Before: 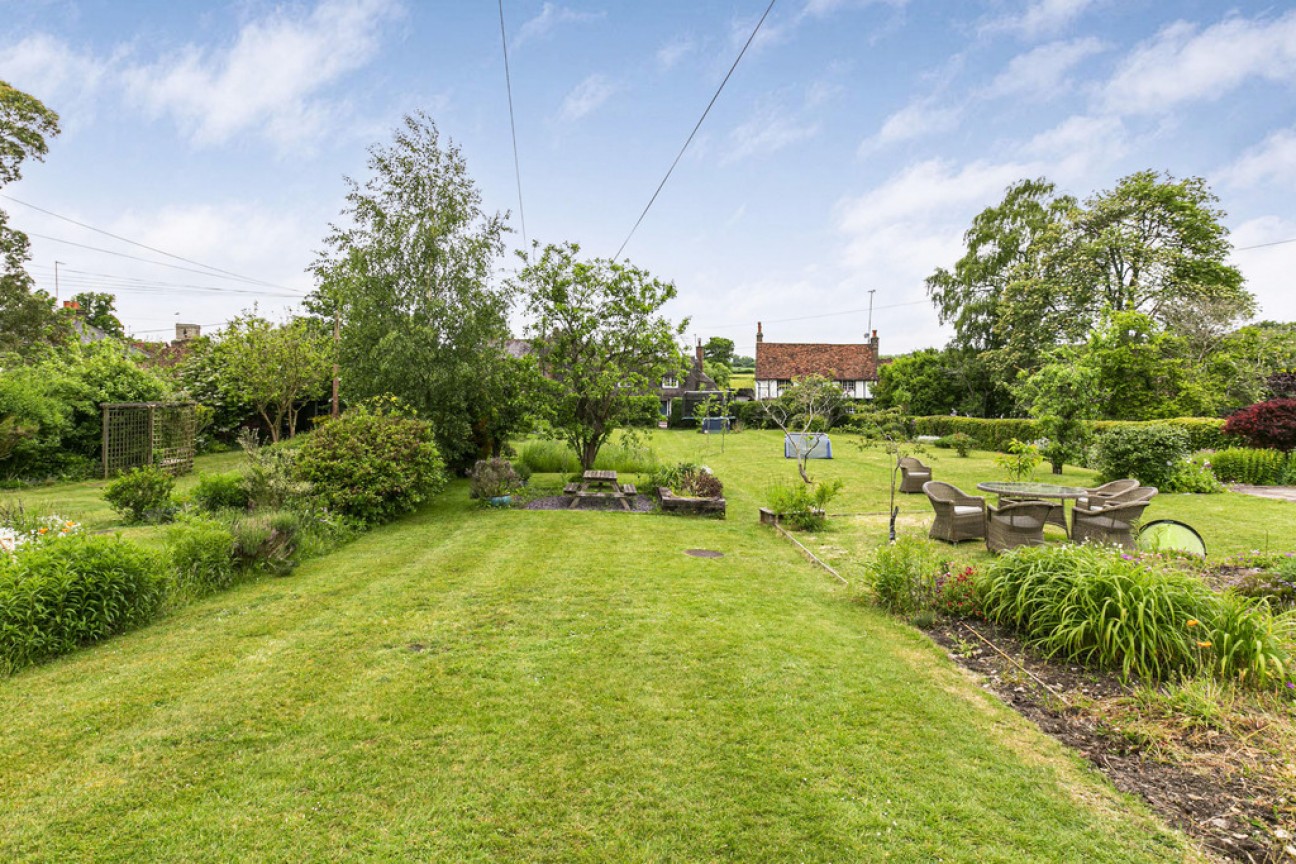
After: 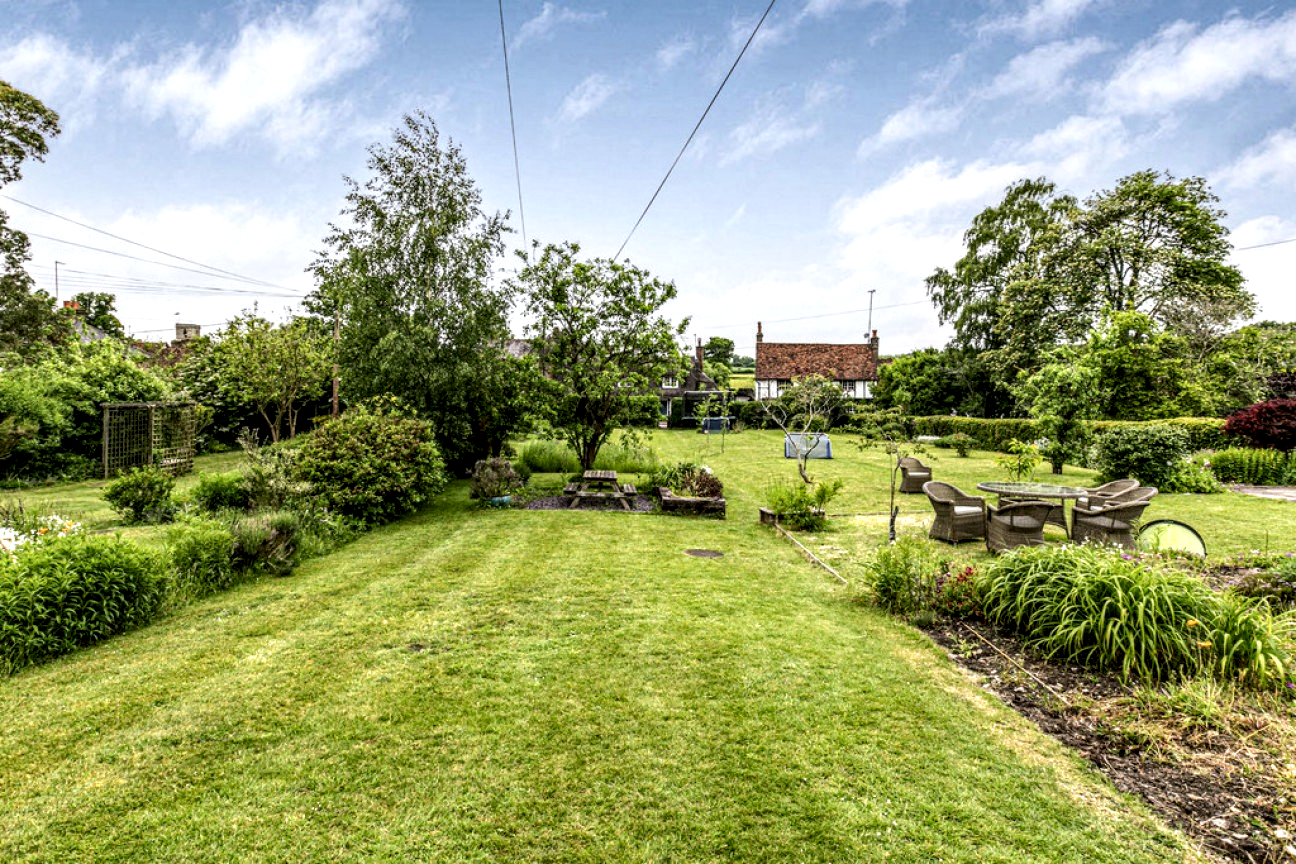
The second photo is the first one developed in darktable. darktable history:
local contrast: highlights 17%, detail 185%
